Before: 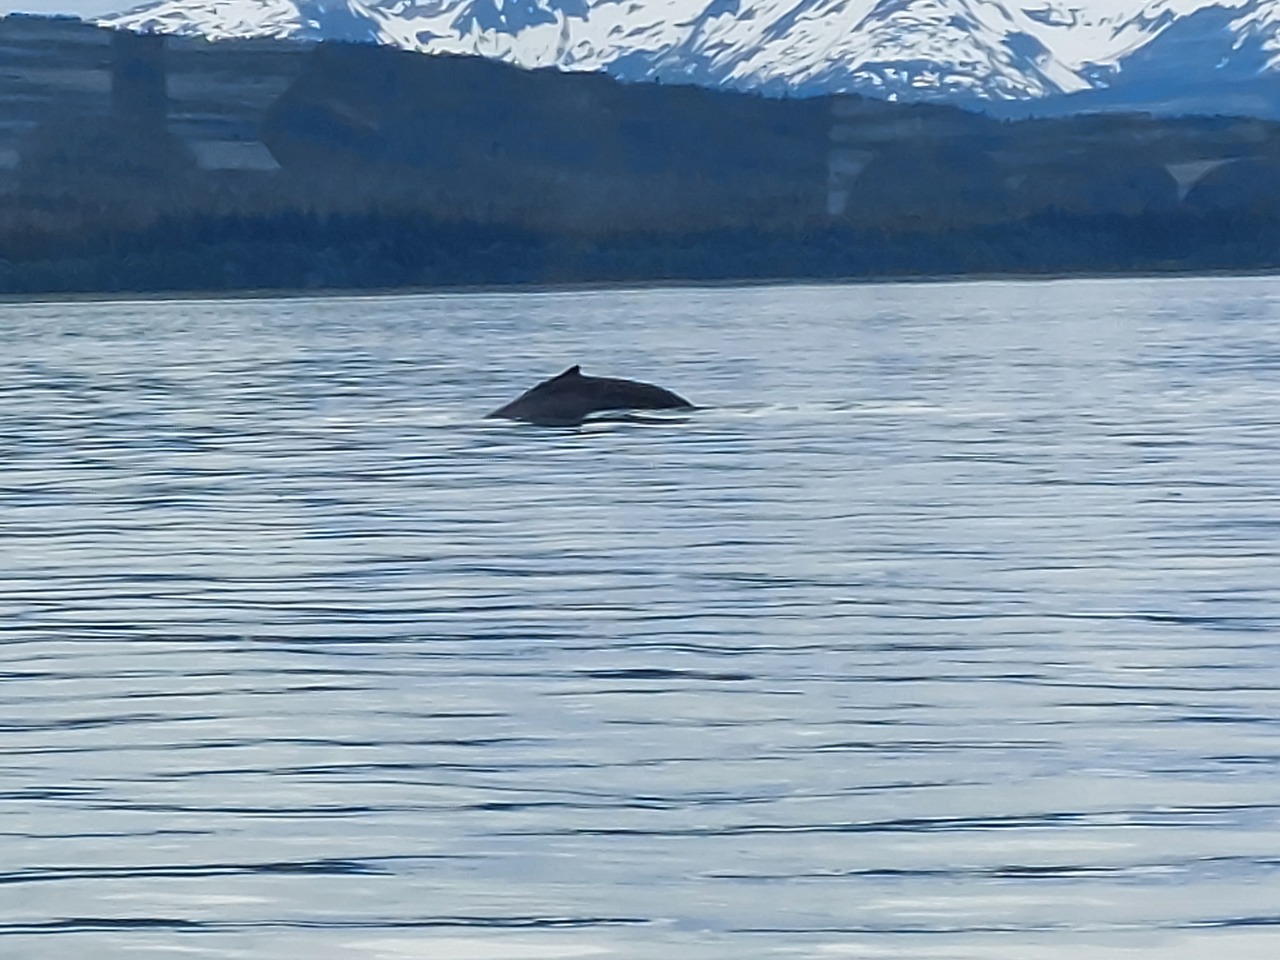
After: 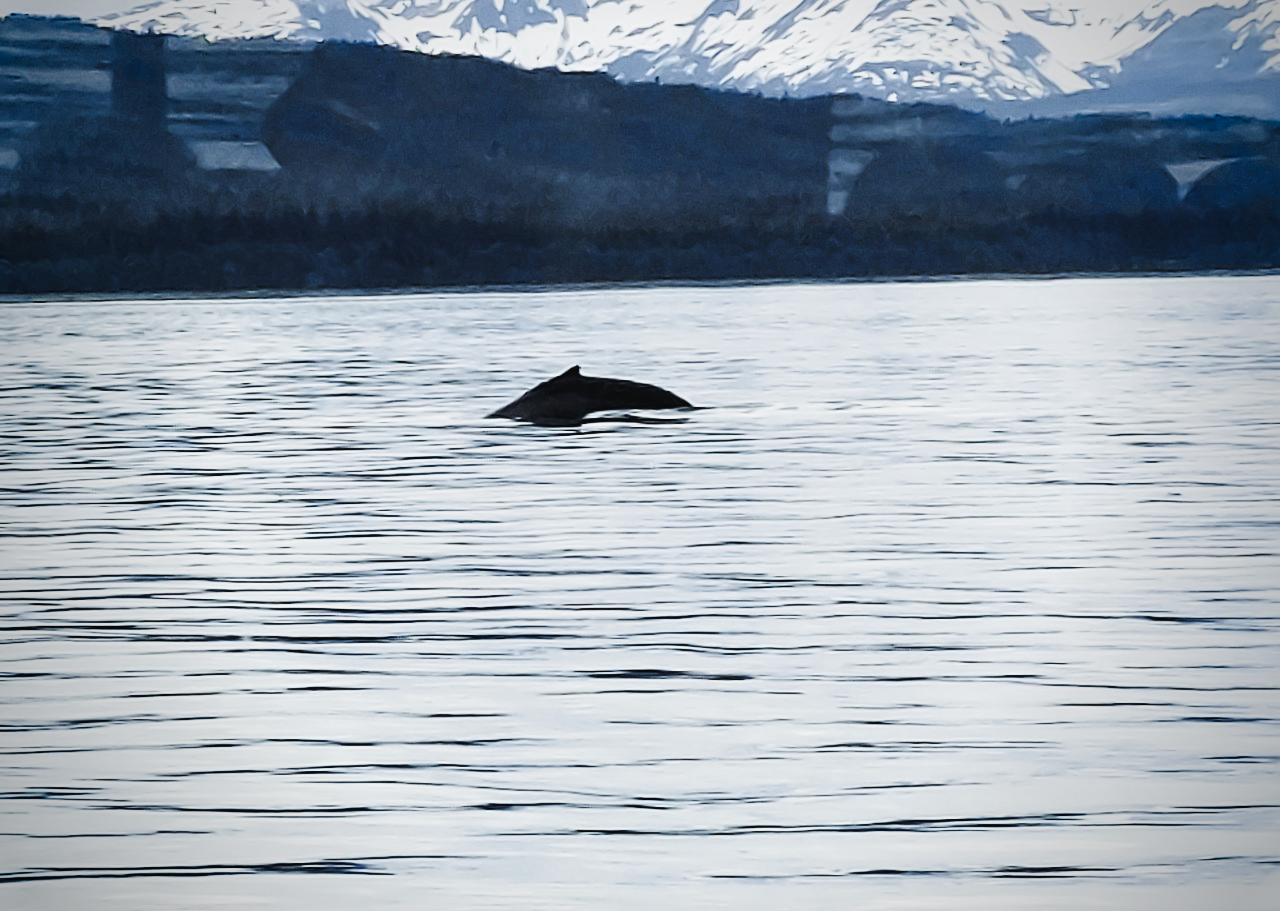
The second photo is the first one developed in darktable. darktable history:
exposure: exposure 0.203 EV, compensate exposure bias true, compensate highlight preservation false
contrast brightness saturation: contrast -0.057, saturation -0.394
vignetting: fall-off start 67.27%, saturation 0.374, width/height ratio 1.014
crop and rotate: top 0.007%, bottom 5.072%
filmic rgb: black relative exposure -5.44 EV, white relative exposure 2.88 EV, dynamic range scaling -37.08%, hardness 4, contrast 1.615, highlights saturation mix -1.34%
tone curve: curves: ch0 [(0.003, 0.023) (0.071, 0.052) (0.236, 0.197) (0.466, 0.557) (0.644, 0.748) (0.803, 0.88) (0.994, 0.968)]; ch1 [(0, 0) (0.262, 0.227) (0.417, 0.386) (0.469, 0.467) (0.502, 0.498) (0.528, 0.53) (0.573, 0.57) (0.605, 0.621) (0.644, 0.671) (0.686, 0.728) (0.994, 0.987)]; ch2 [(0, 0) (0.262, 0.188) (0.385, 0.353) (0.427, 0.424) (0.495, 0.493) (0.515, 0.534) (0.547, 0.556) (0.589, 0.613) (0.644, 0.748) (1, 1)], preserve colors none
local contrast: highlights 101%, shadows 99%, detail 119%, midtone range 0.2
